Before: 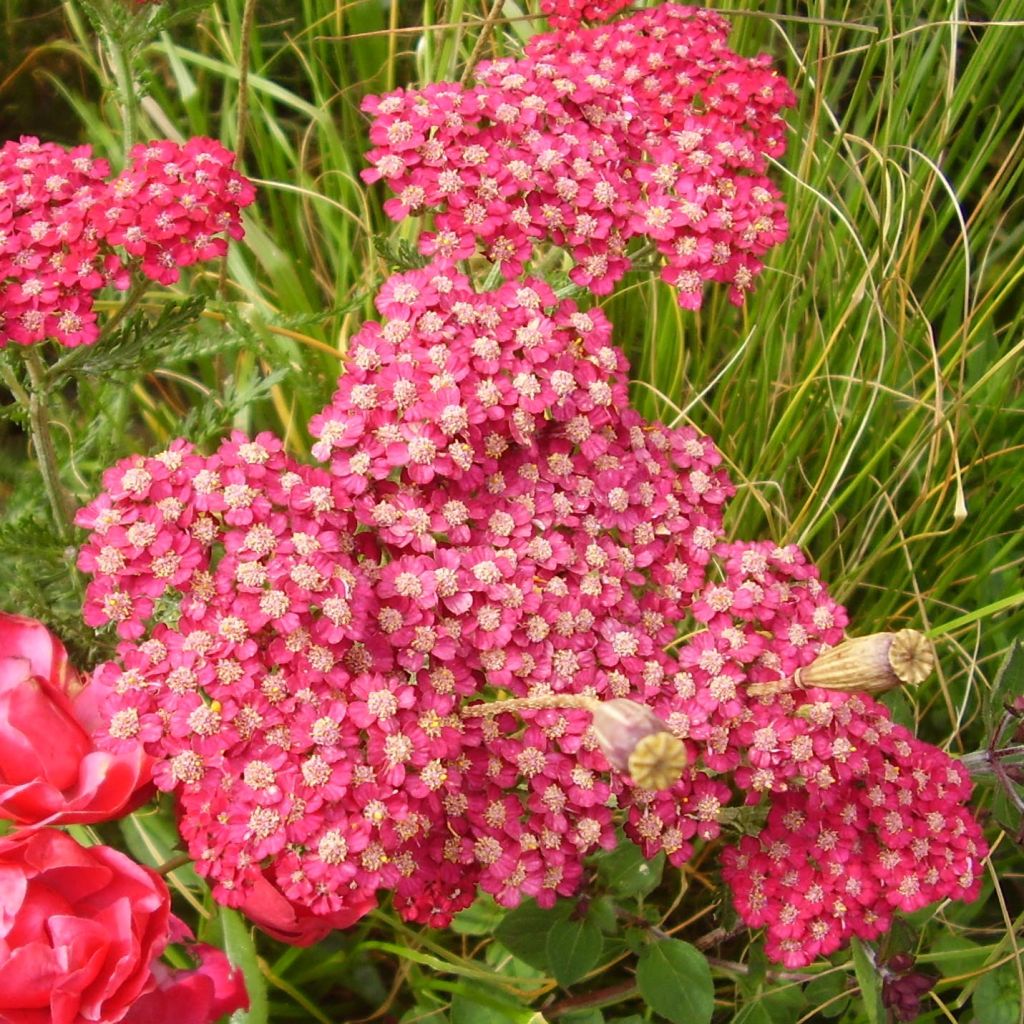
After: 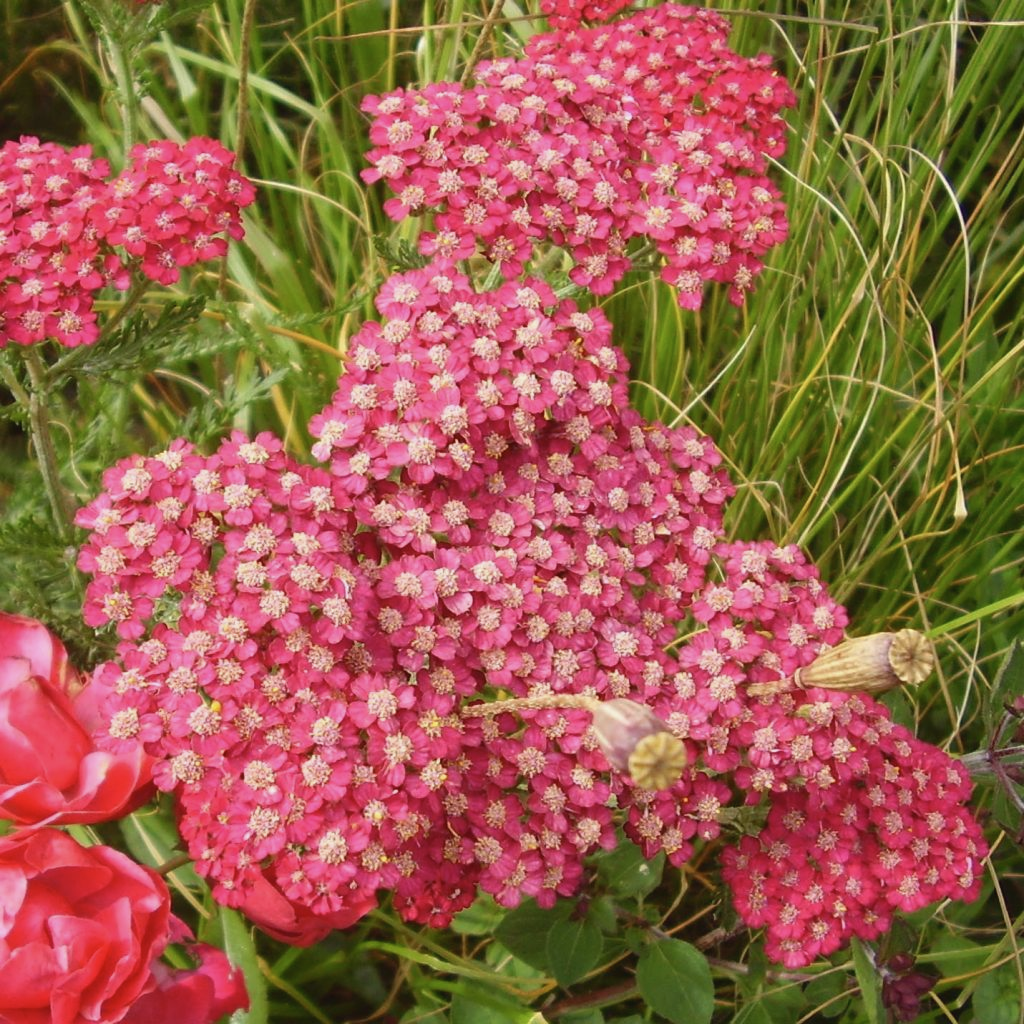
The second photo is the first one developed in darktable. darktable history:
contrast brightness saturation: contrast -0.068, brightness -0.036, saturation -0.111
